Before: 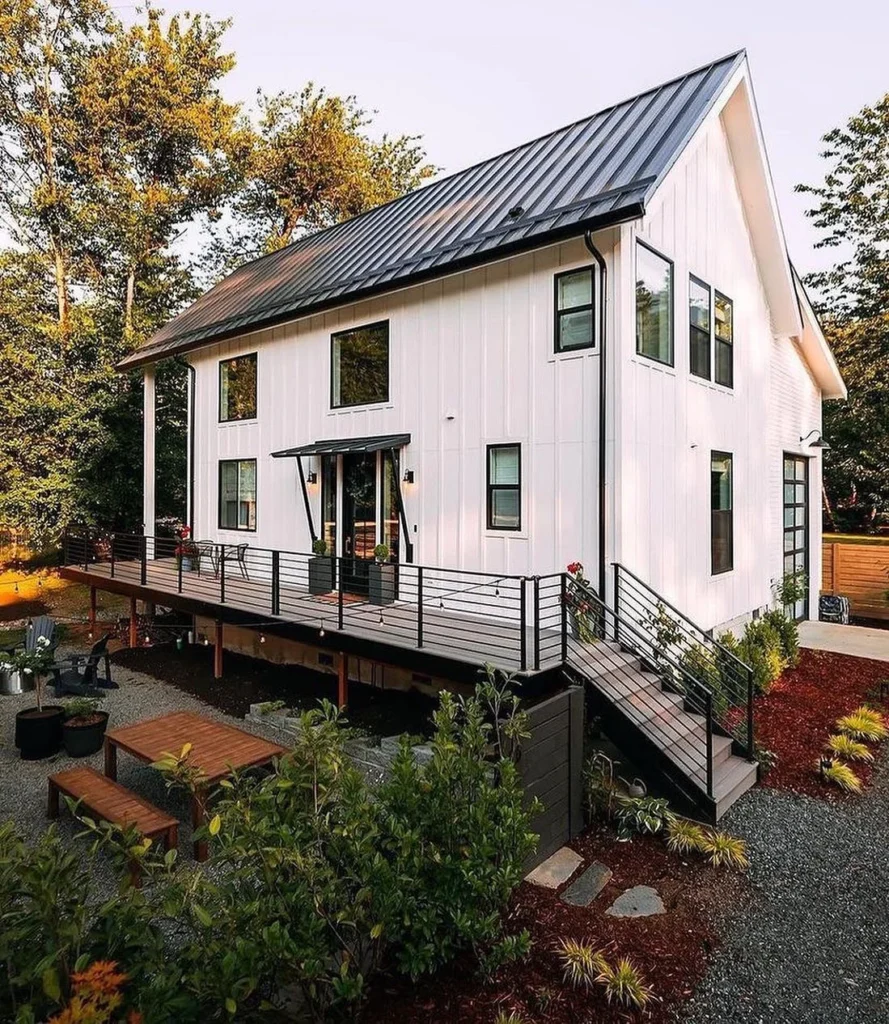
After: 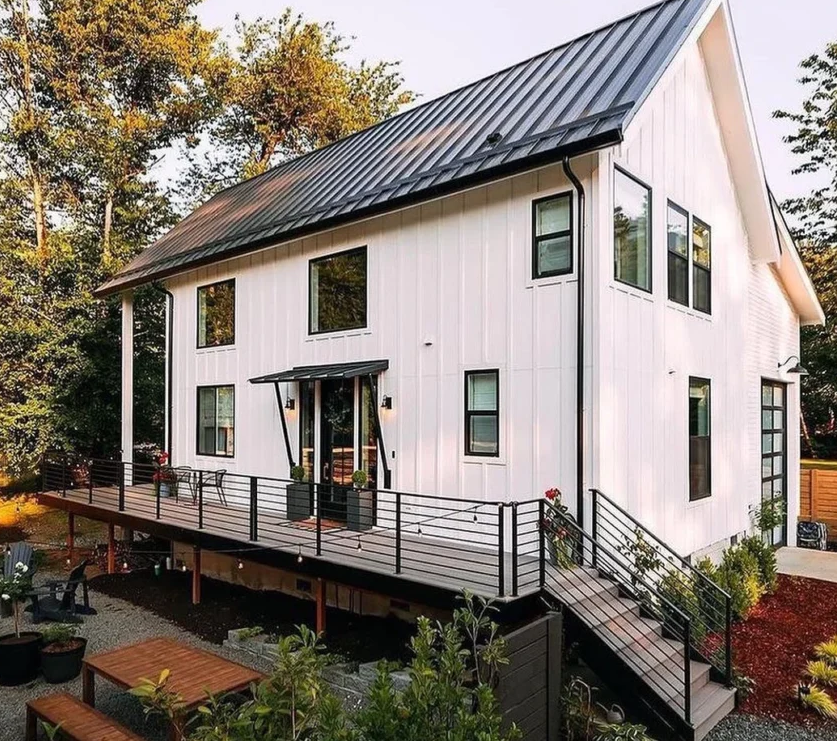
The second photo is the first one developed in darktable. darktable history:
crop: left 2.527%, top 7.307%, right 3.268%, bottom 20.293%
